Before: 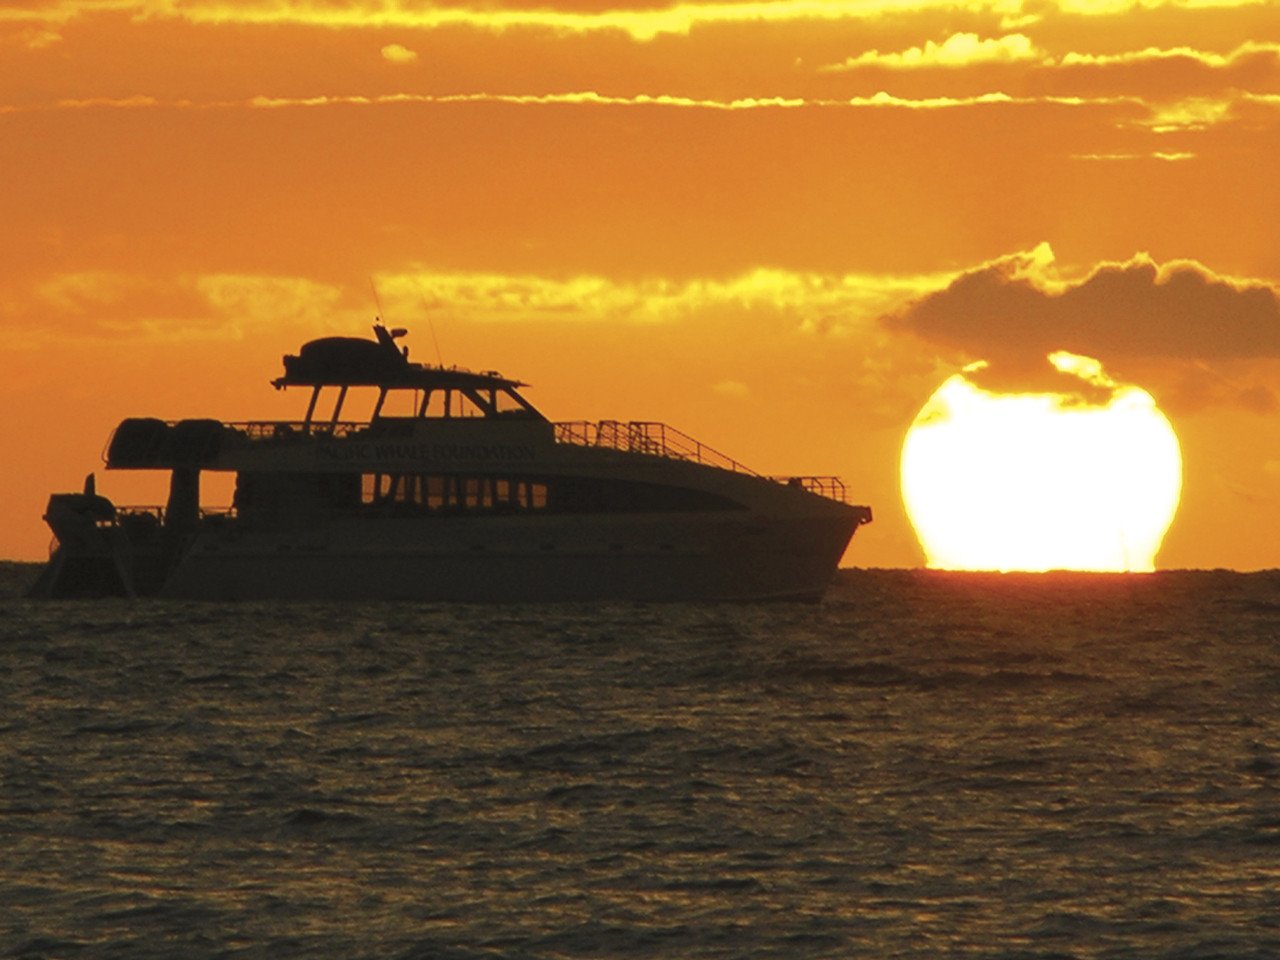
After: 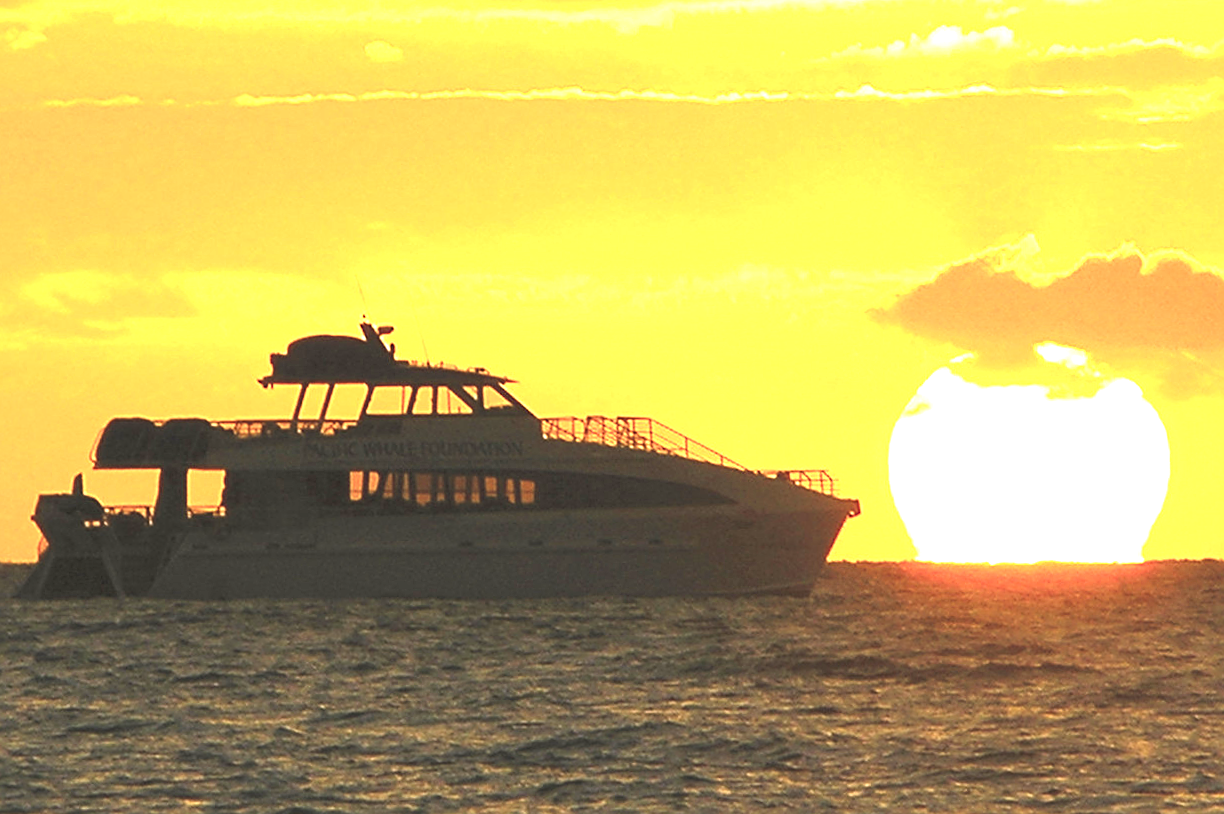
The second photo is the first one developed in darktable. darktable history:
exposure: black level correction 0, exposure 1.947 EV, compensate highlight preservation false
crop and rotate: angle 0.524°, left 0.409%, right 2.729%, bottom 14.085%
sharpen: on, module defaults
